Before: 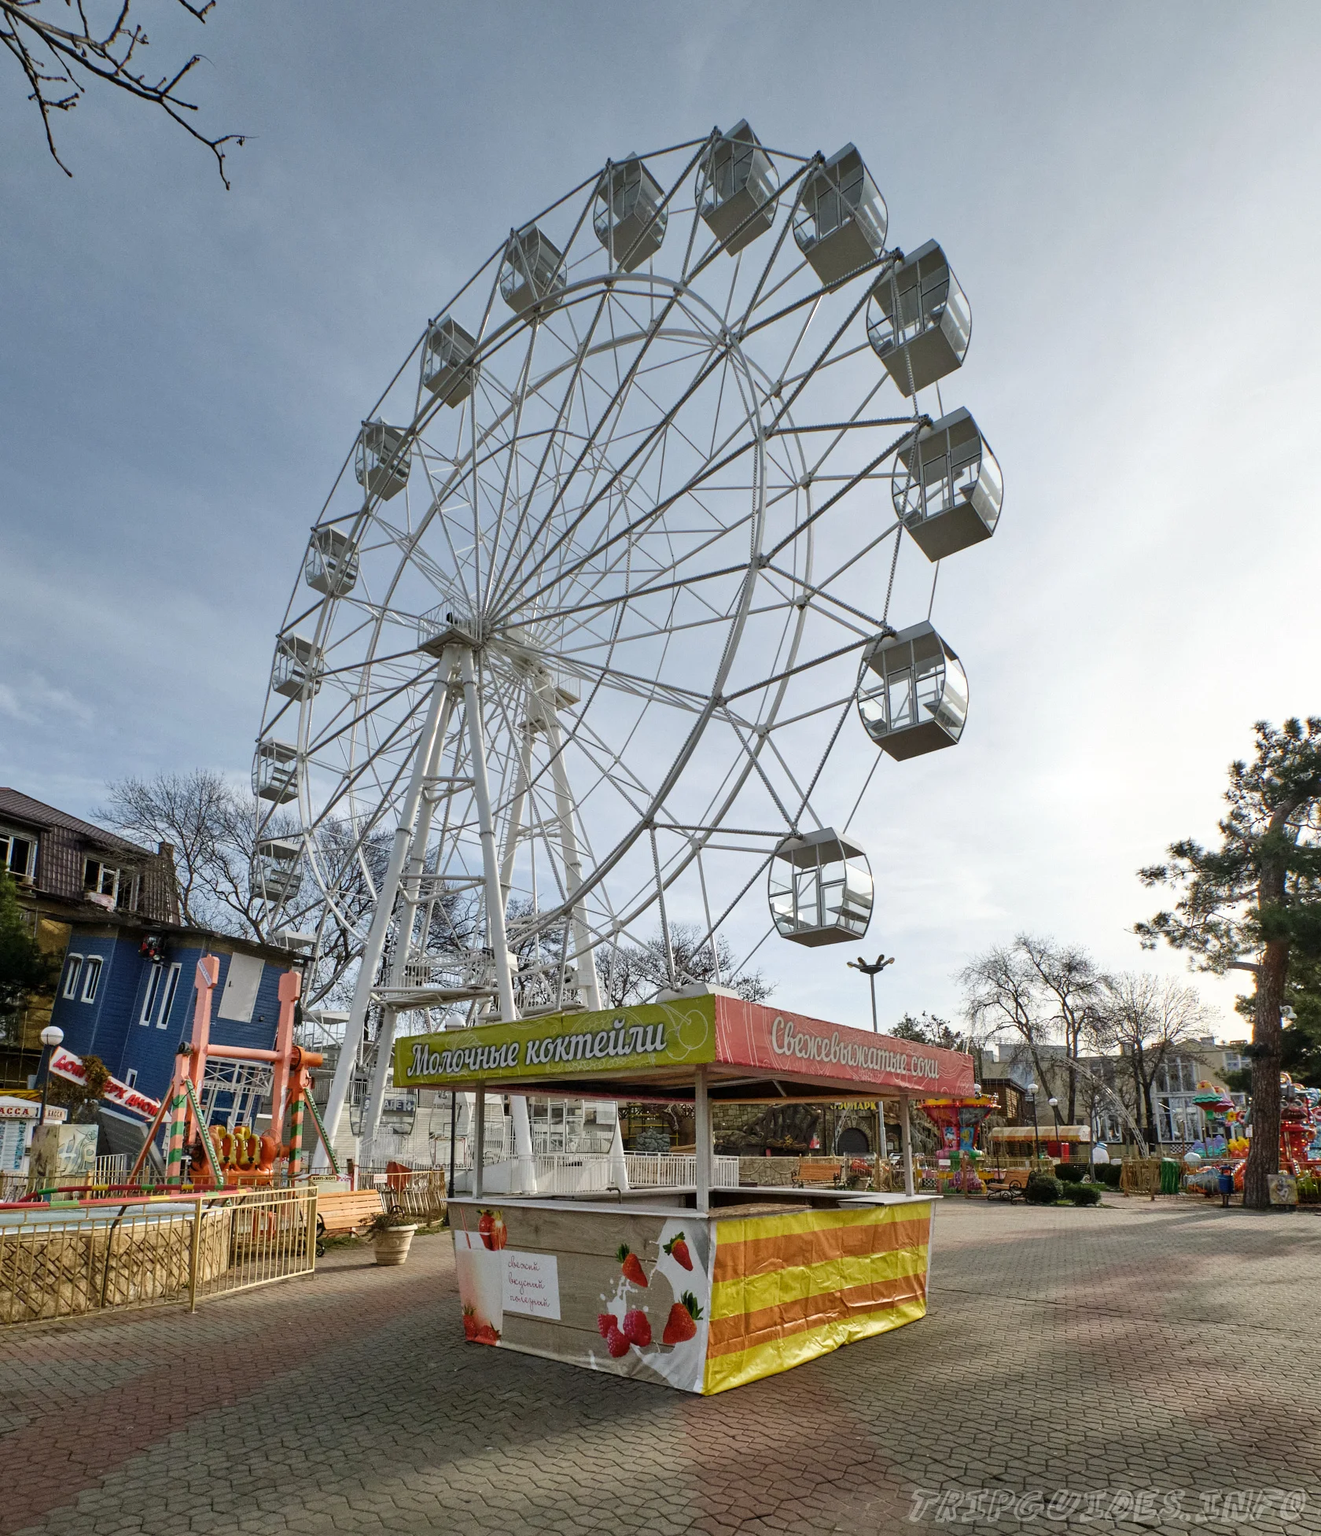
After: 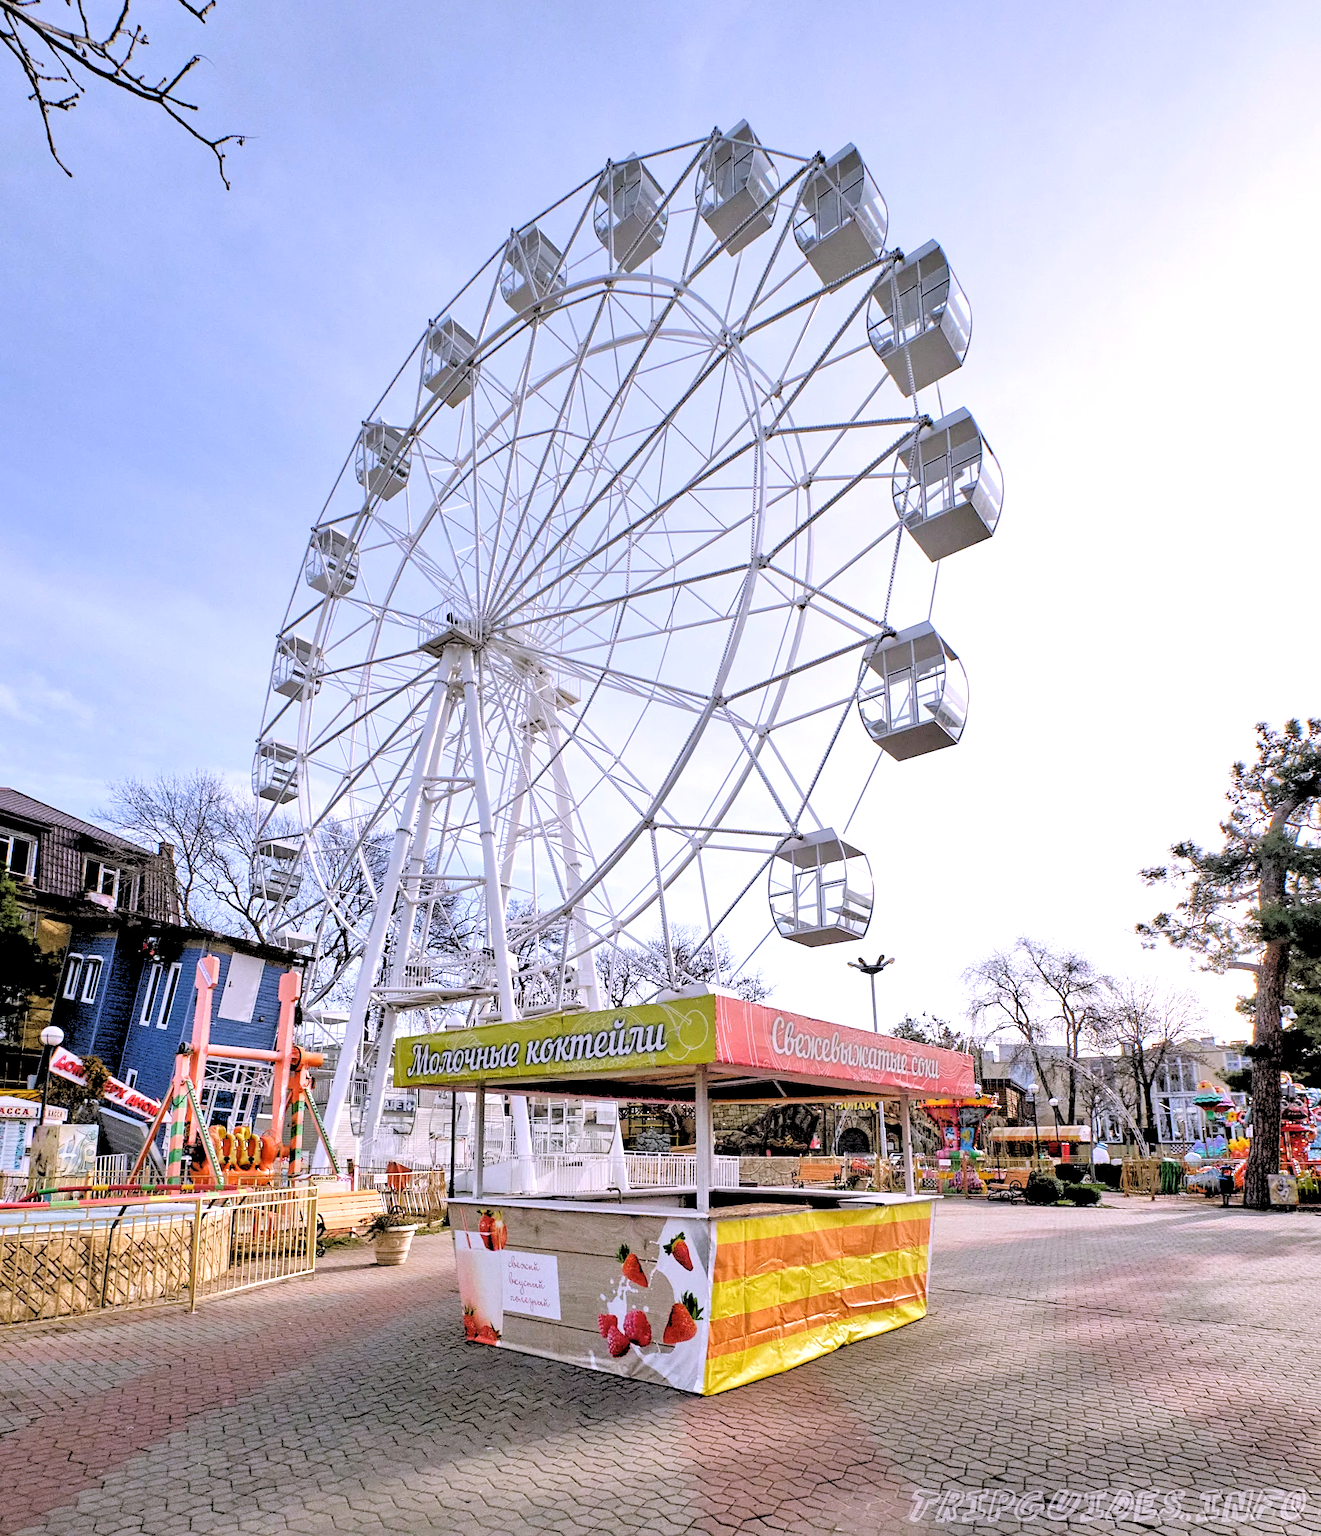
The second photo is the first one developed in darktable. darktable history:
sharpen: amount 0.2
rgb levels: levels [[0.027, 0.429, 0.996], [0, 0.5, 1], [0, 0.5, 1]]
white balance: red 1.042, blue 1.17
exposure: exposure 0.485 EV, compensate highlight preservation false
